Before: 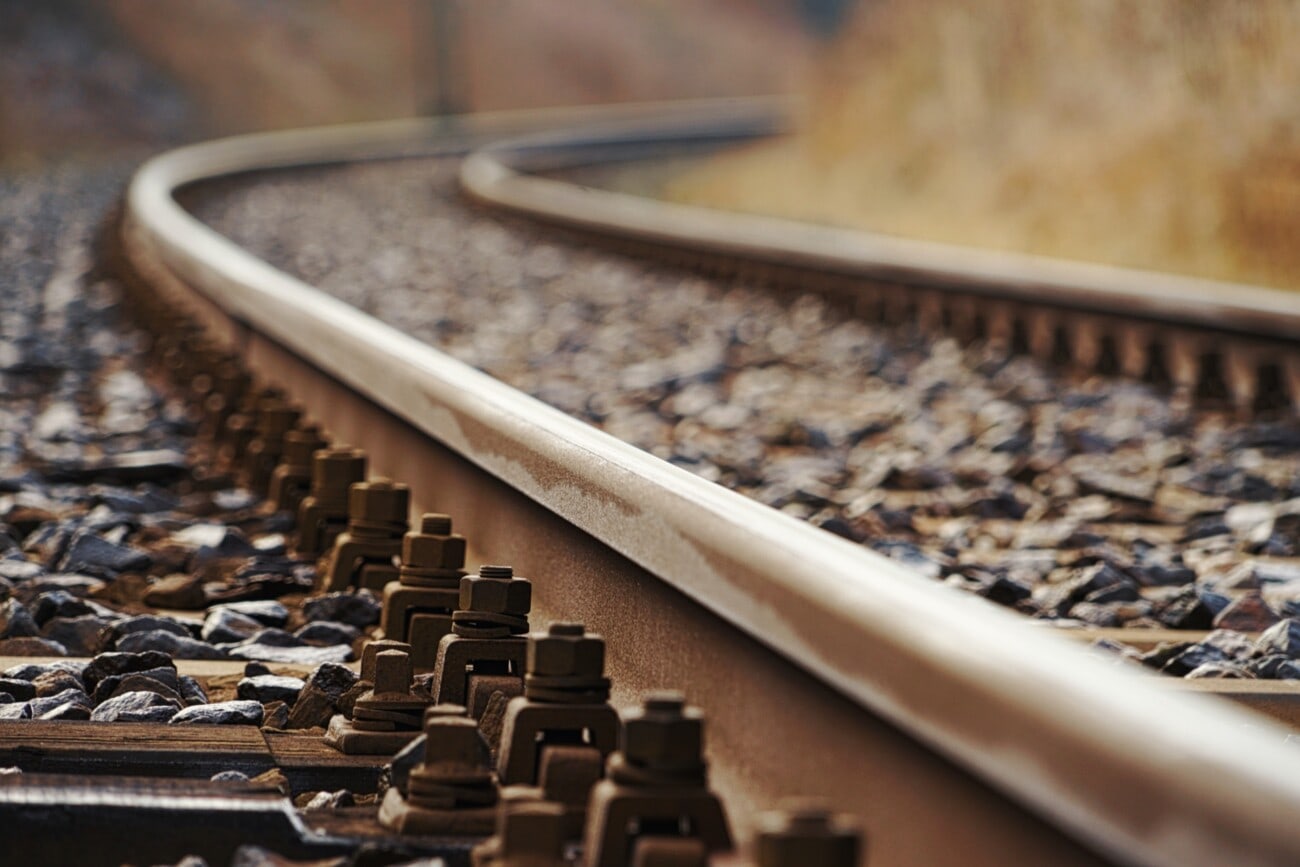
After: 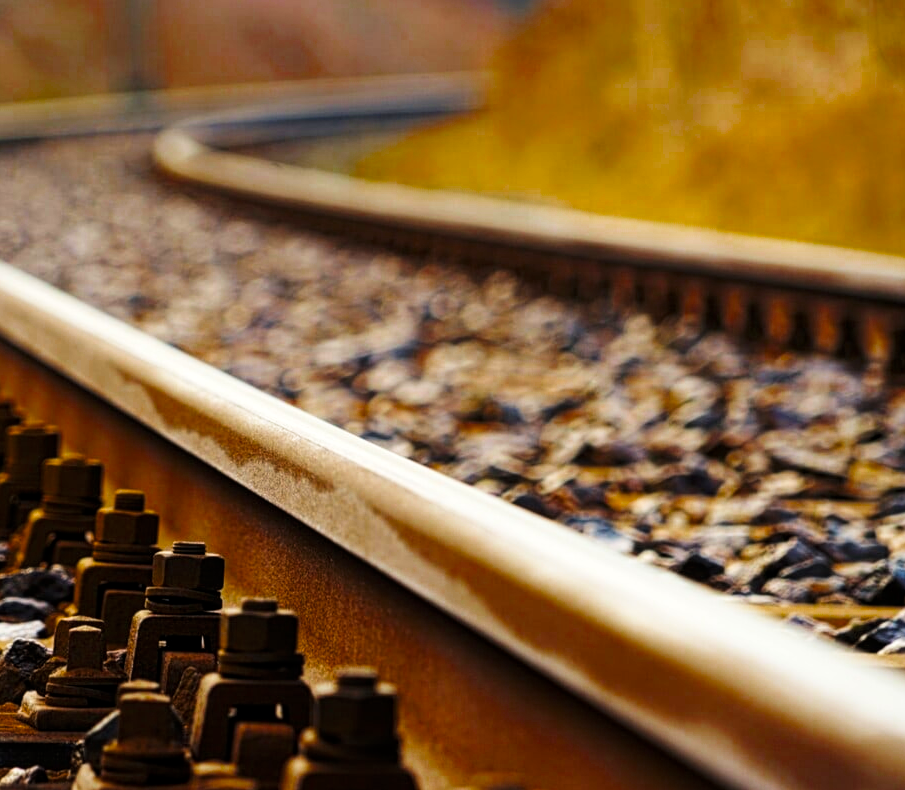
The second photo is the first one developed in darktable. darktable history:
crop and rotate: left 23.664%, top 2.909%, right 6.653%, bottom 5.956%
color balance rgb: perceptual saturation grading › global saturation 60.635%, perceptual saturation grading › highlights 21.376%, perceptual saturation grading › shadows -50.303%, global vibrance 15.784%, saturation formula JzAzBz (2021)
tone curve: curves: ch0 [(0, 0.011) (0.053, 0.026) (0.174, 0.115) (0.416, 0.417) (0.697, 0.758) (0.852, 0.902) (0.991, 0.981)]; ch1 [(0, 0) (0.264, 0.22) (0.407, 0.373) (0.463, 0.457) (0.492, 0.5) (0.512, 0.511) (0.54, 0.543) (0.585, 0.617) (0.659, 0.686) (0.78, 0.8) (1, 1)]; ch2 [(0, 0) (0.438, 0.449) (0.473, 0.469) (0.503, 0.5) (0.523, 0.534) (0.562, 0.591) (0.612, 0.627) (0.701, 0.707) (1, 1)], preserve colors none
local contrast: highlights 105%, shadows 101%, detail 120%, midtone range 0.2
